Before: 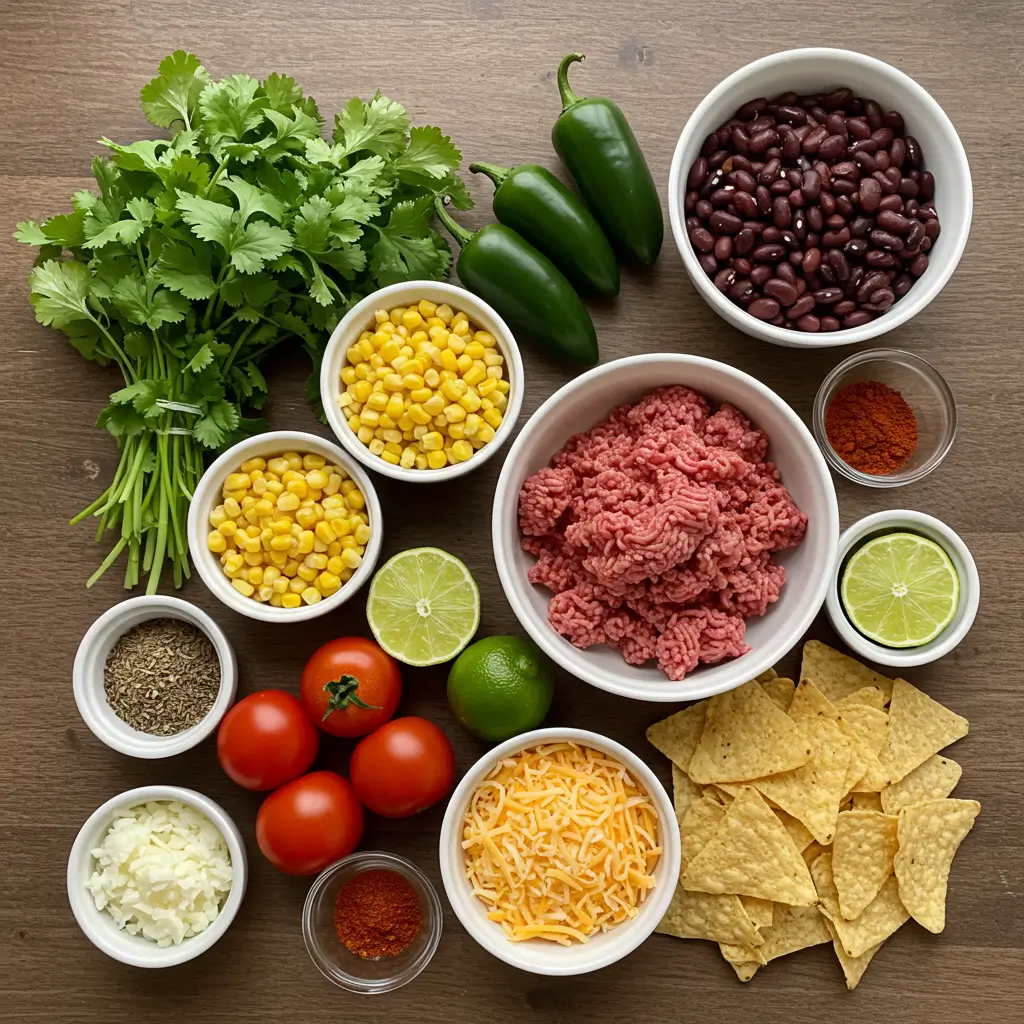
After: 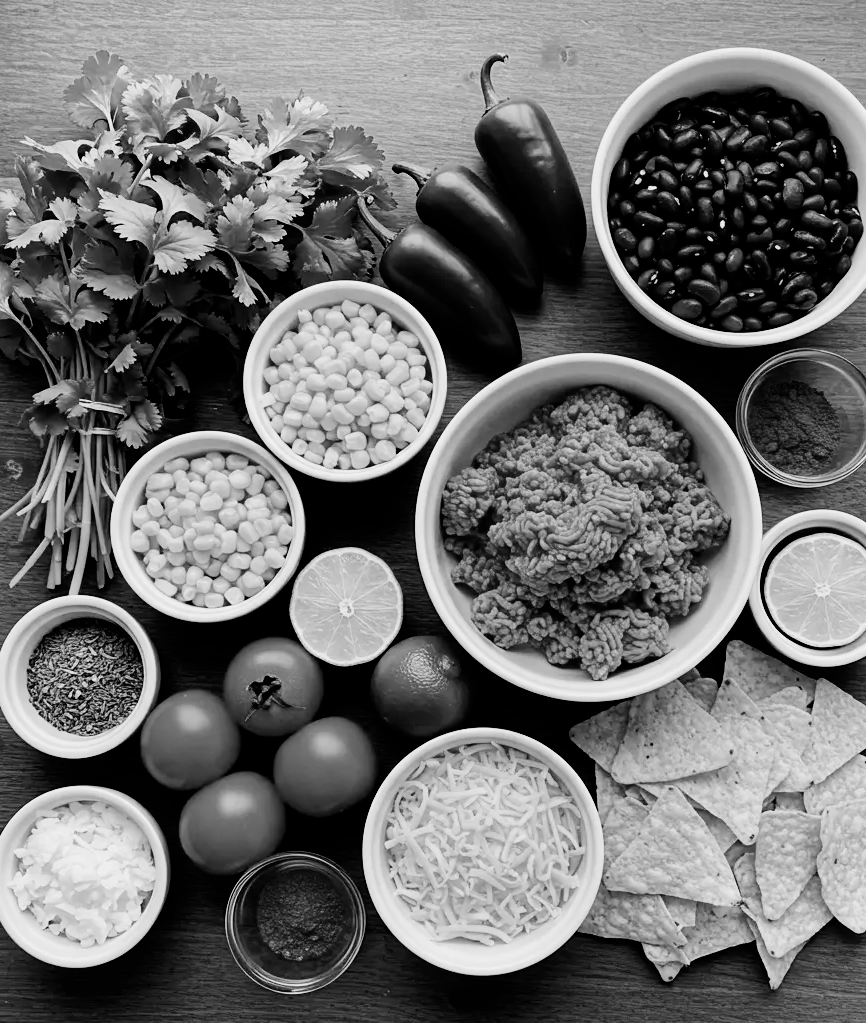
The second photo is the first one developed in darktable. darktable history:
crop: left 7.572%, right 7.851%
filmic rgb: black relative exposure -5.08 EV, white relative exposure 3.53 EV, hardness 3.19, contrast 1.203, highlights saturation mix -49.63%, add noise in highlights 0.001, color science v3 (2019), use custom middle-gray values true, contrast in highlights soft
tone equalizer: -8 EV -0.422 EV, -7 EV -0.423 EV, -6 EV -0.367 EV, -5 EV -0.187 EV, -3 EV 0.229 EV, -2 EV 0.307 EV, -1 EV 0.412 EV, +0 EV 0.386 EV, edges refinement/feathering 500, mask exposure compensation -1.57 EV, preserve details no
